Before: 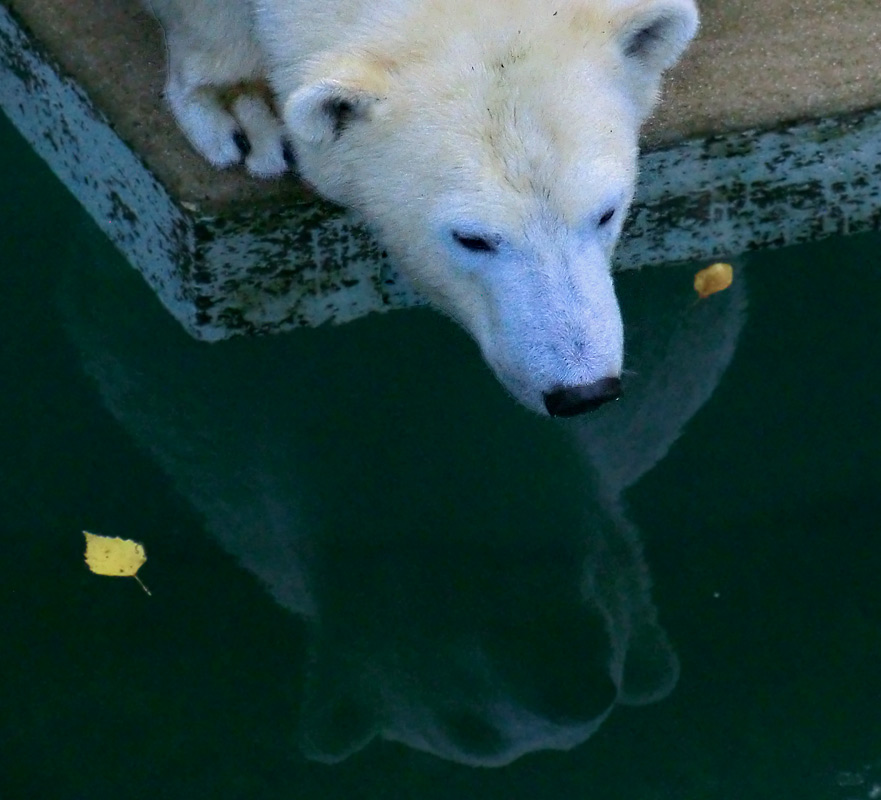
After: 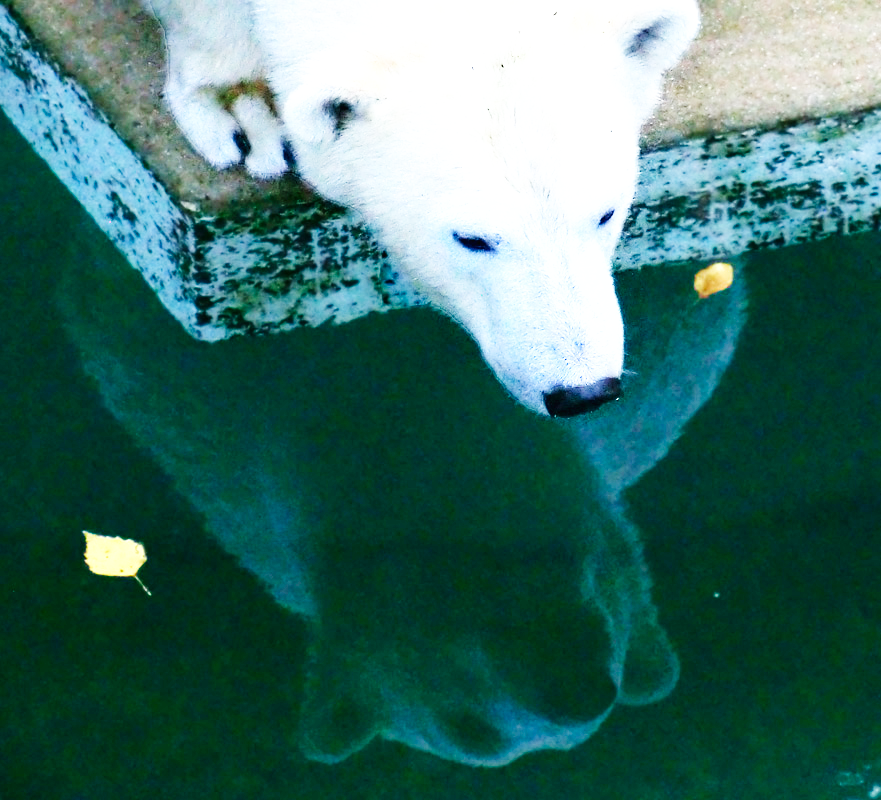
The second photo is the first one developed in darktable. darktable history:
exposure: black level correction 0, exposure 0.953 EV, compensate exposure bias true, compensate highlight preservation false
base curve: curves: ch0 [(0, 0.003) (0.001, 0.002) (0.006, 0.004) (0.02, 0.022) (0.048, 0.086) (0.094, 0.234) (0.162, 0.431) (0.258, 0.629) (0.385, 0.8) (0.548, 0.918) (0.751, 0.988) (1, 1)], preserve colors none
